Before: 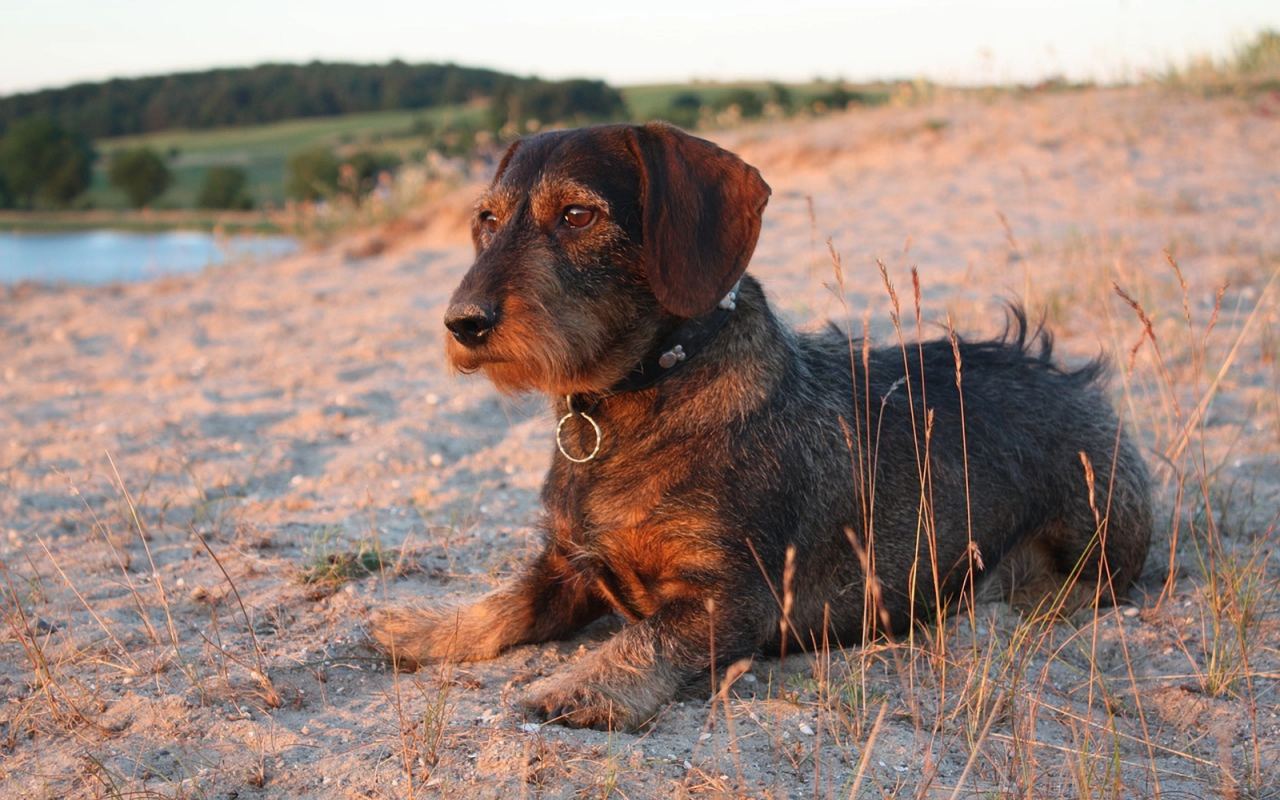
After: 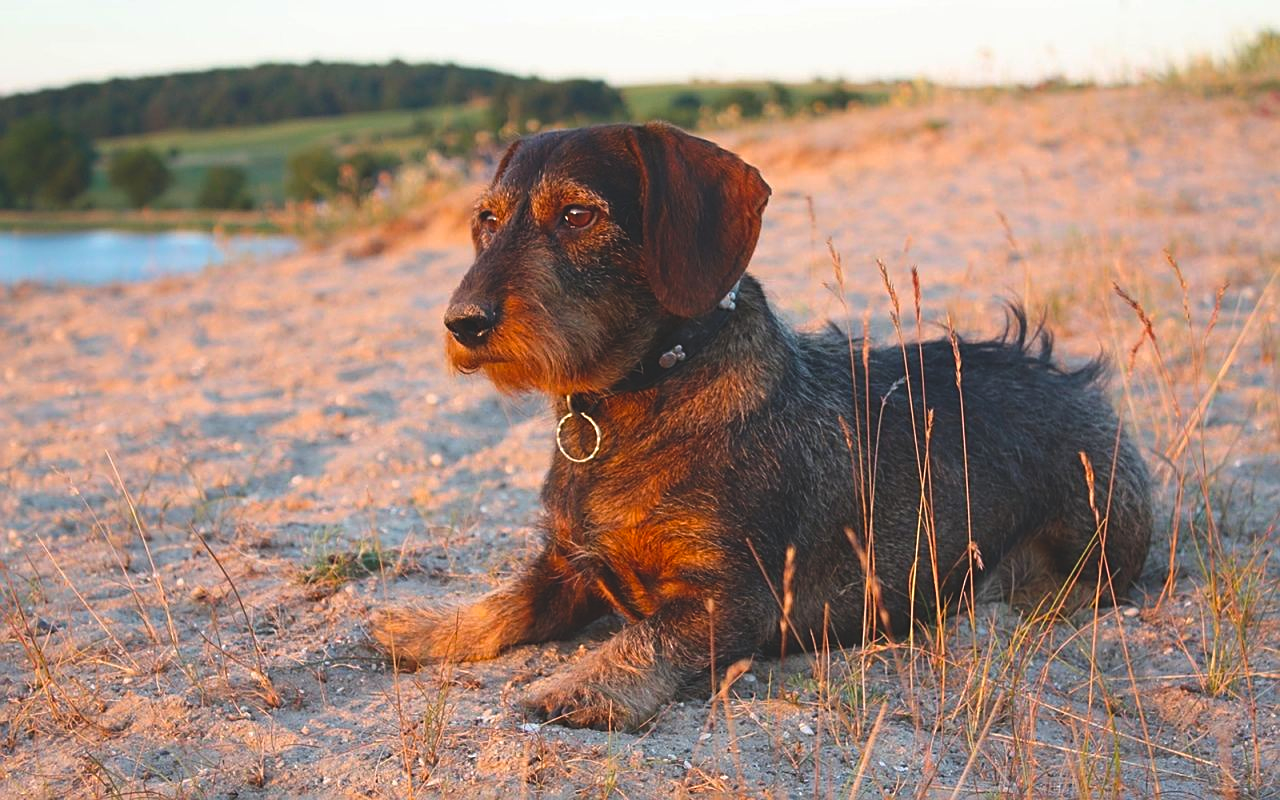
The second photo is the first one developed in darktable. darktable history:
sharpen: on, module defaults
color balance rgb: perceptual saturation grading › global saturation 30.427%, global vibrance 14.733%
exposure: black level correction -0.016, compensate highlight preservation false
